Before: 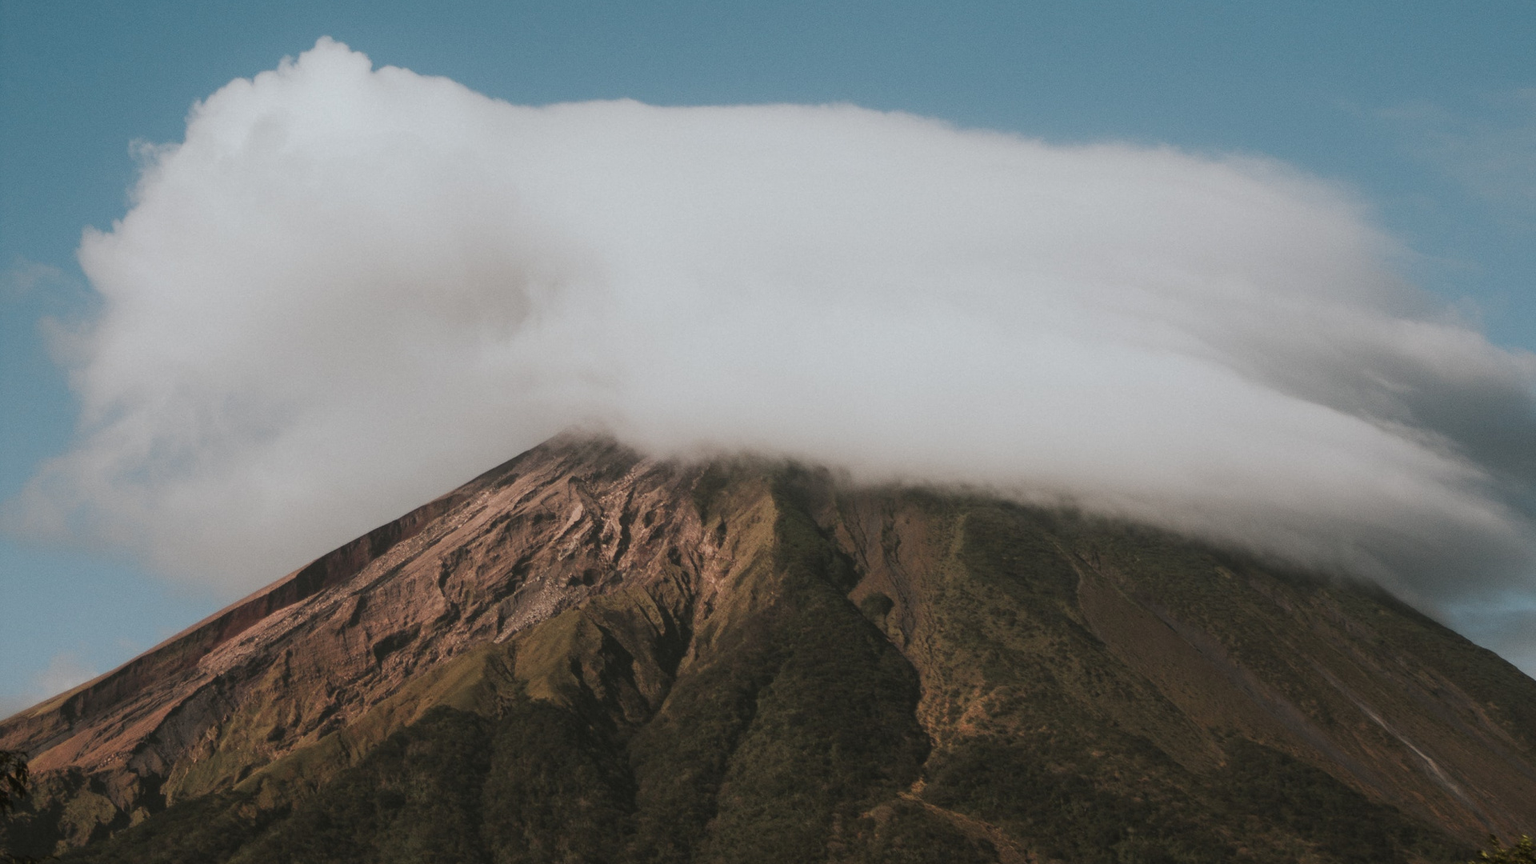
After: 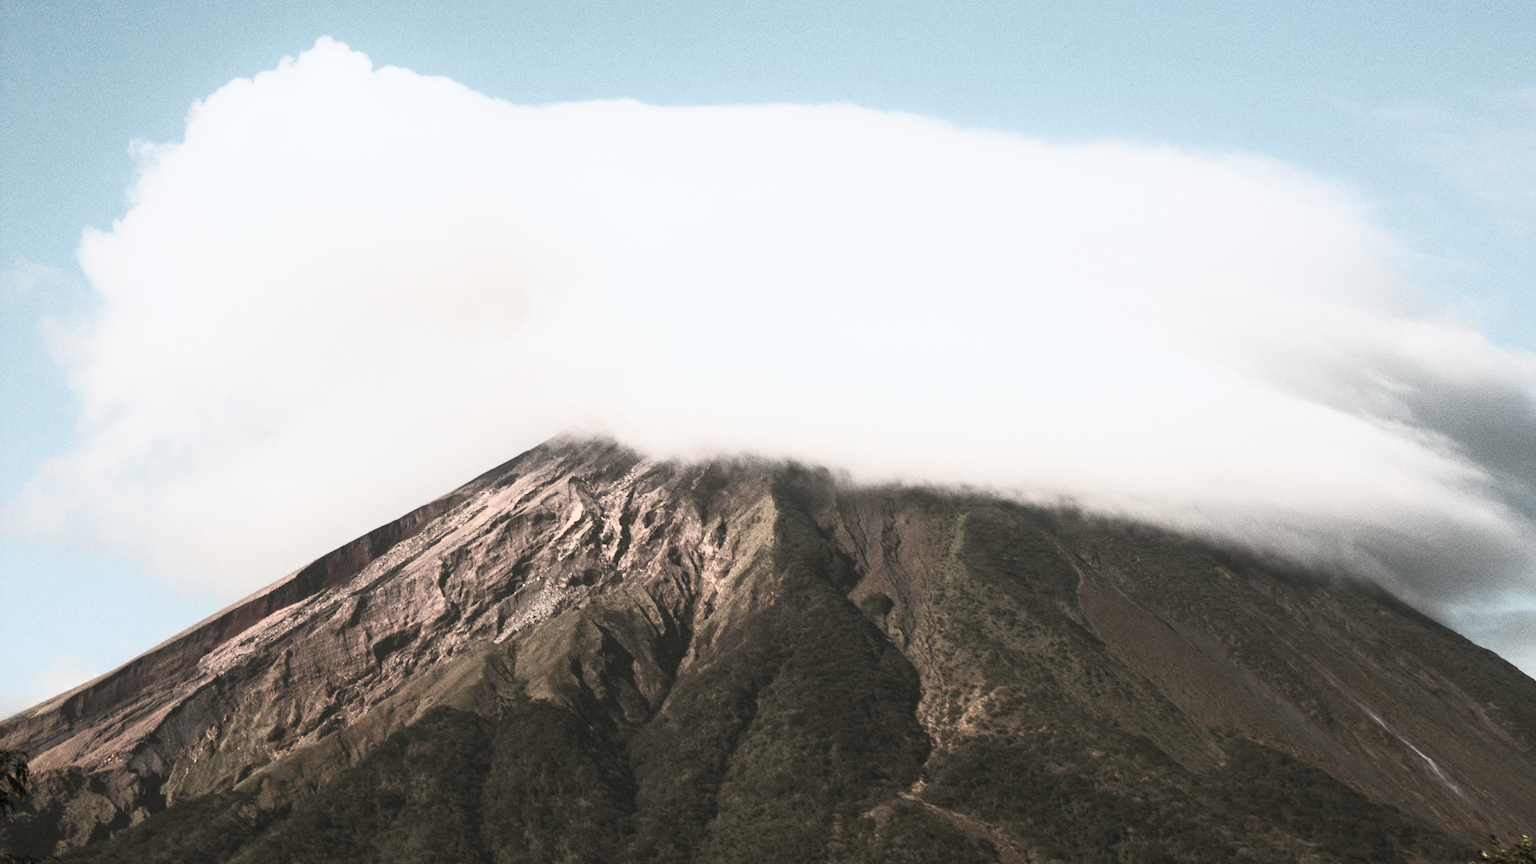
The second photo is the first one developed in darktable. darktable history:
exposure: black level correction 0.005, exposure 0.286 EV, compensate highlight preservation false
contrast equalizer: octaves 7, y [[0.439, 0.44, 0.442, 0.457, 0.493, 0.498], [0.5 ×6], [0.5 ×6], [0 ×6], [0 ×6]], mix 0.209
contrast brightness saturation: contrast 0.558, brightness 0.568, saturation -0.341
